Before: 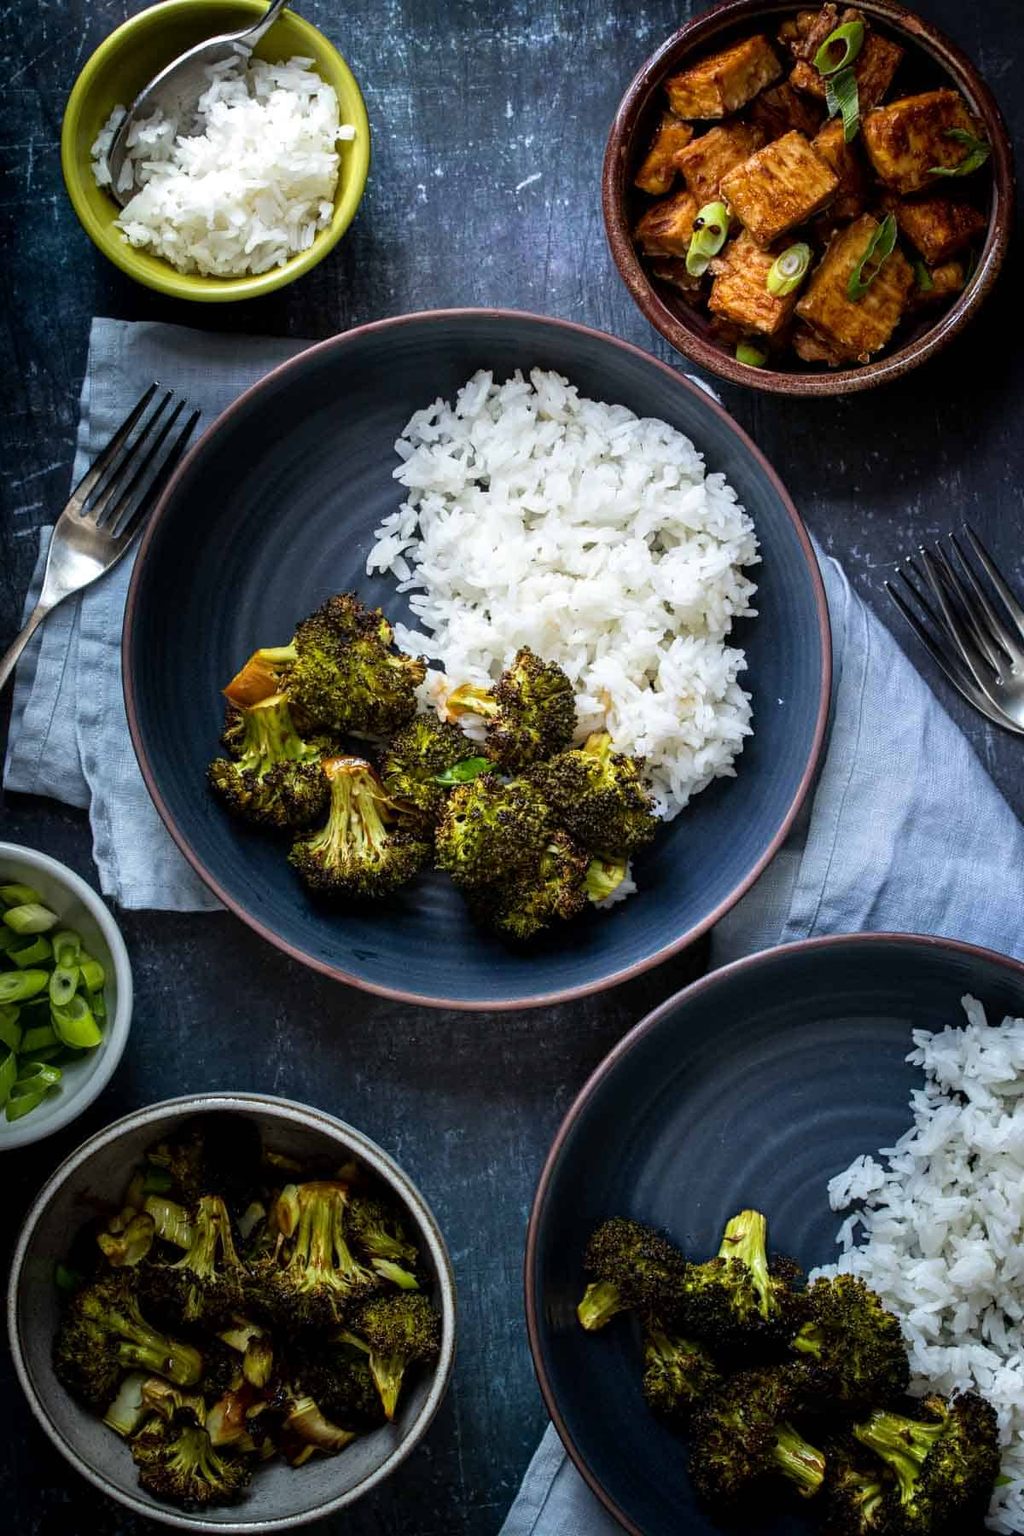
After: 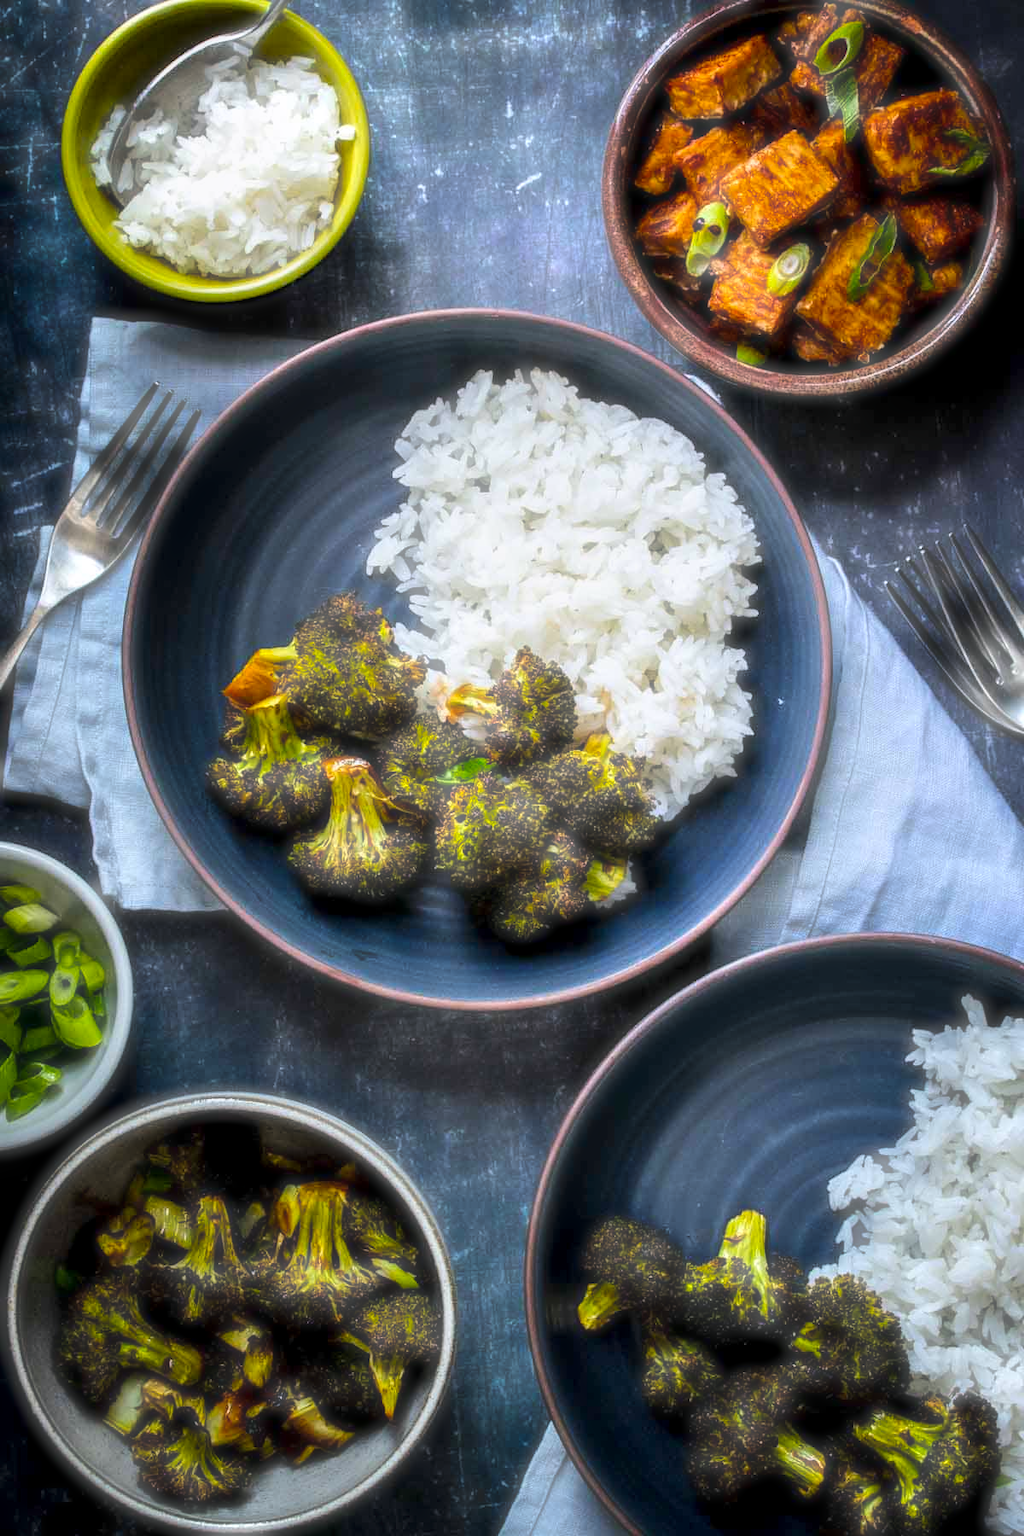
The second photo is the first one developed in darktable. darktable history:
color balance rgb: highlights gain › chroma 0.28%, highlights gain › hue 331.89°, linear chroma grading › shadows -9.719%, linear chroma grading › global chroma 19.686%, perceptual saturation grading › global saturation 29.401%, perceptual brilliance grading › mid-tones 9.589%, perceptual brilliance grading › shadows 15.811%, global vibrance 23.777%
local contrast: on, module defaults
haze removal: strength -0.889, distance 0.225, compatibility mode true, adaptive false
